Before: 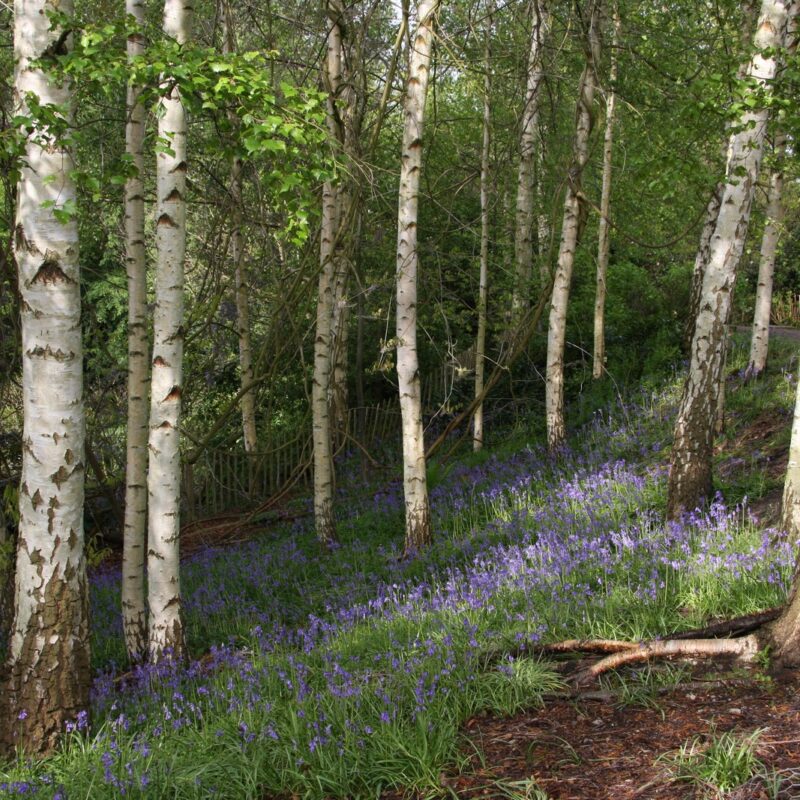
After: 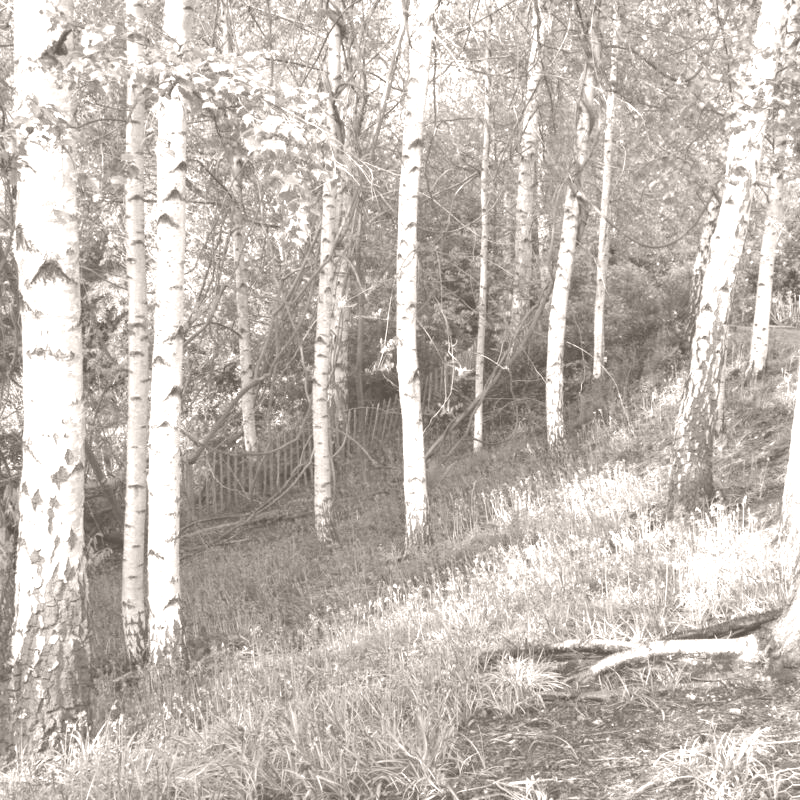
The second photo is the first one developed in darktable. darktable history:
colorize: hue 34.49°, saturation 35.33%, source mix 100%, lightness 55%, version 1
exposure: black level correction 0, exposure 0.7 EV, compensate exposure bias true, compensate highlight preservation false
base curve: preserve colors none
